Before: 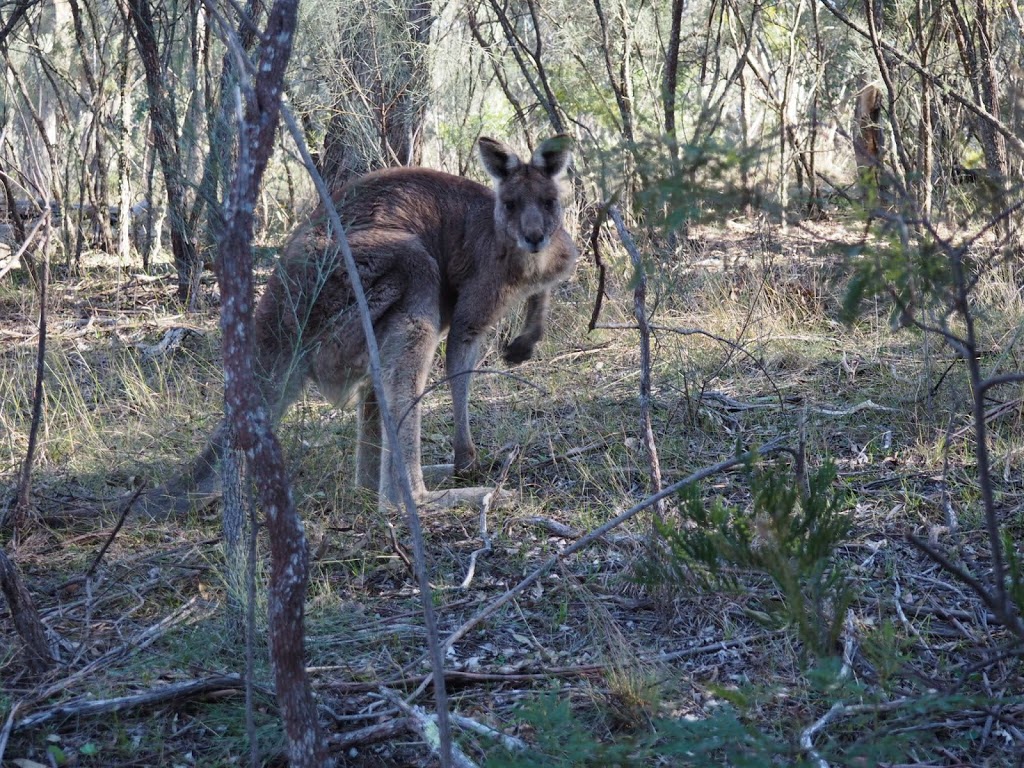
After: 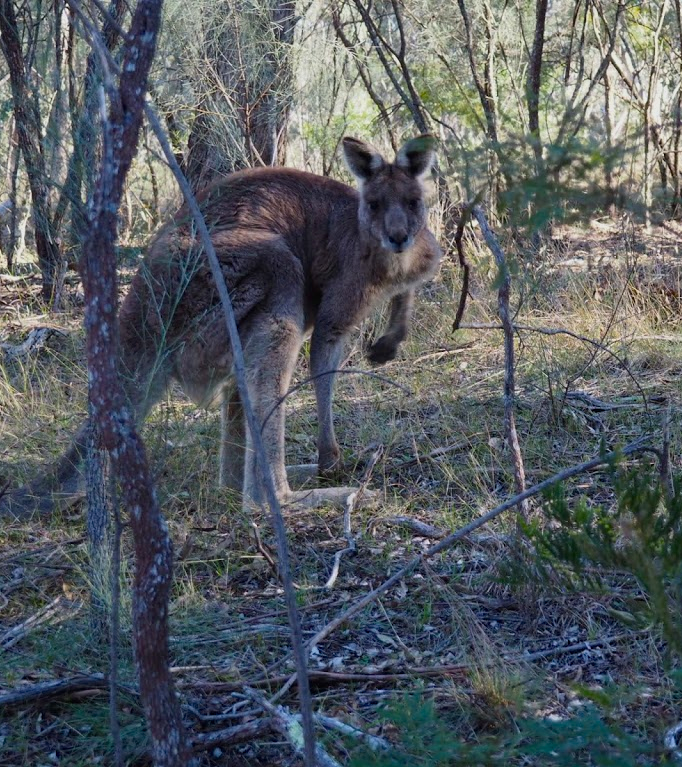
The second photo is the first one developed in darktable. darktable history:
color balance rgb: shadows lift › hue 87.44°, perceptual saturation grading › global saturation 19.295%, global vibrance 15.929%, saturation formula JzAzBz (2021)
exposure: exposure -0.283 EV, compensate exposure bias true, compensate highlight preservation false
crop and rotate: left 13.353%, right 20.009%
